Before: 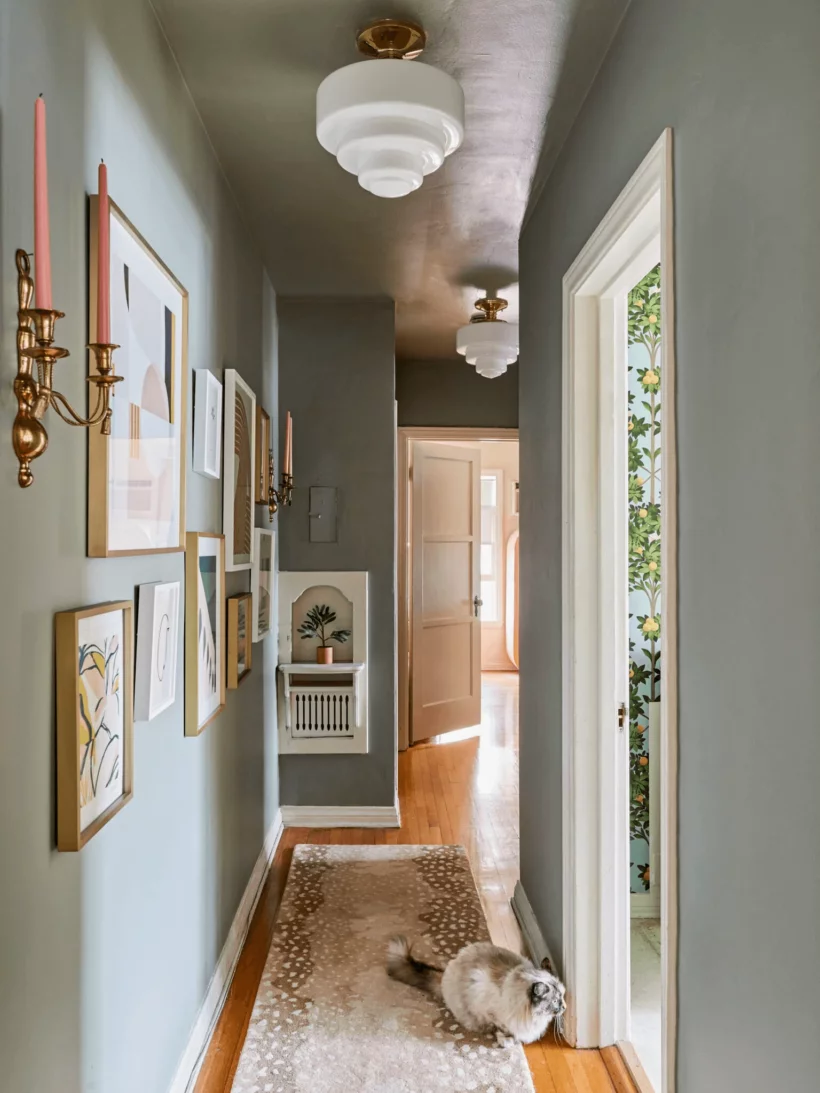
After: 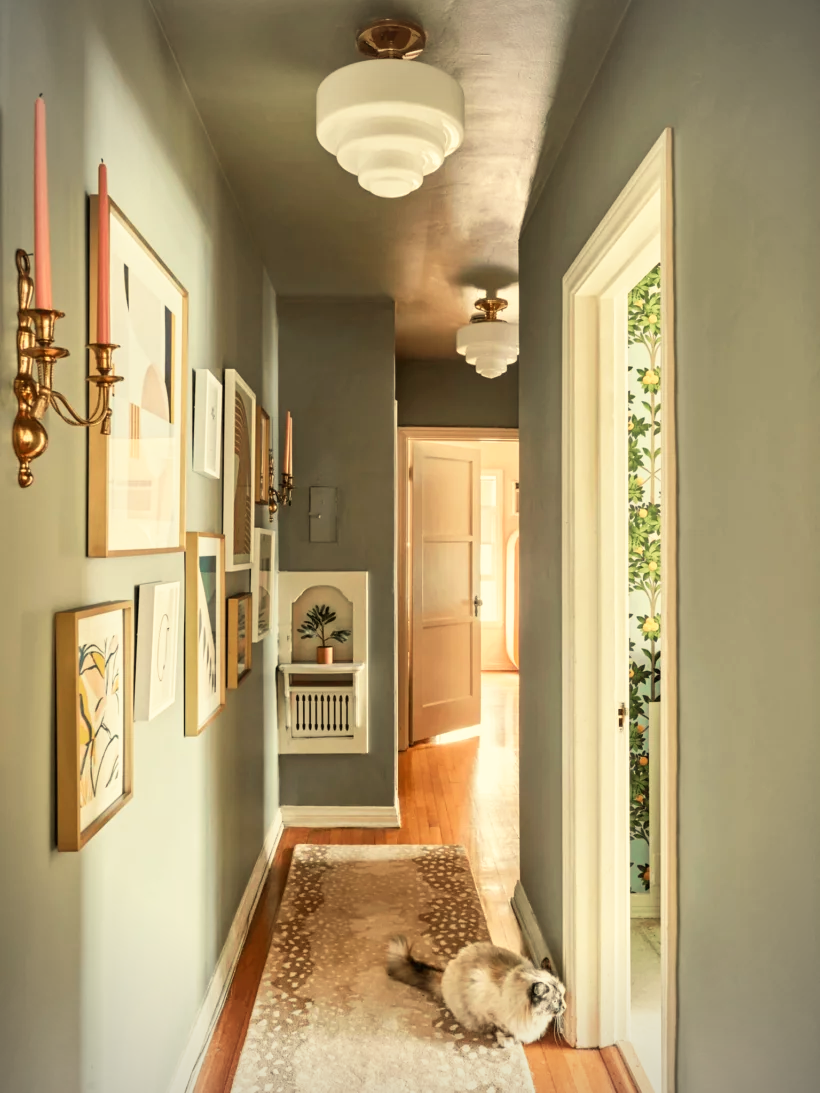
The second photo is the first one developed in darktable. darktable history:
base curve: curves: ch0 [(0, 0) (0.688, 0.865) (1, 1)], preserve colors none
vignetting: on, module defaults
rotate and perspective: automatic cropping original format, crop left 0, crop top 0
white balance: red 1.08, blue 0.791
